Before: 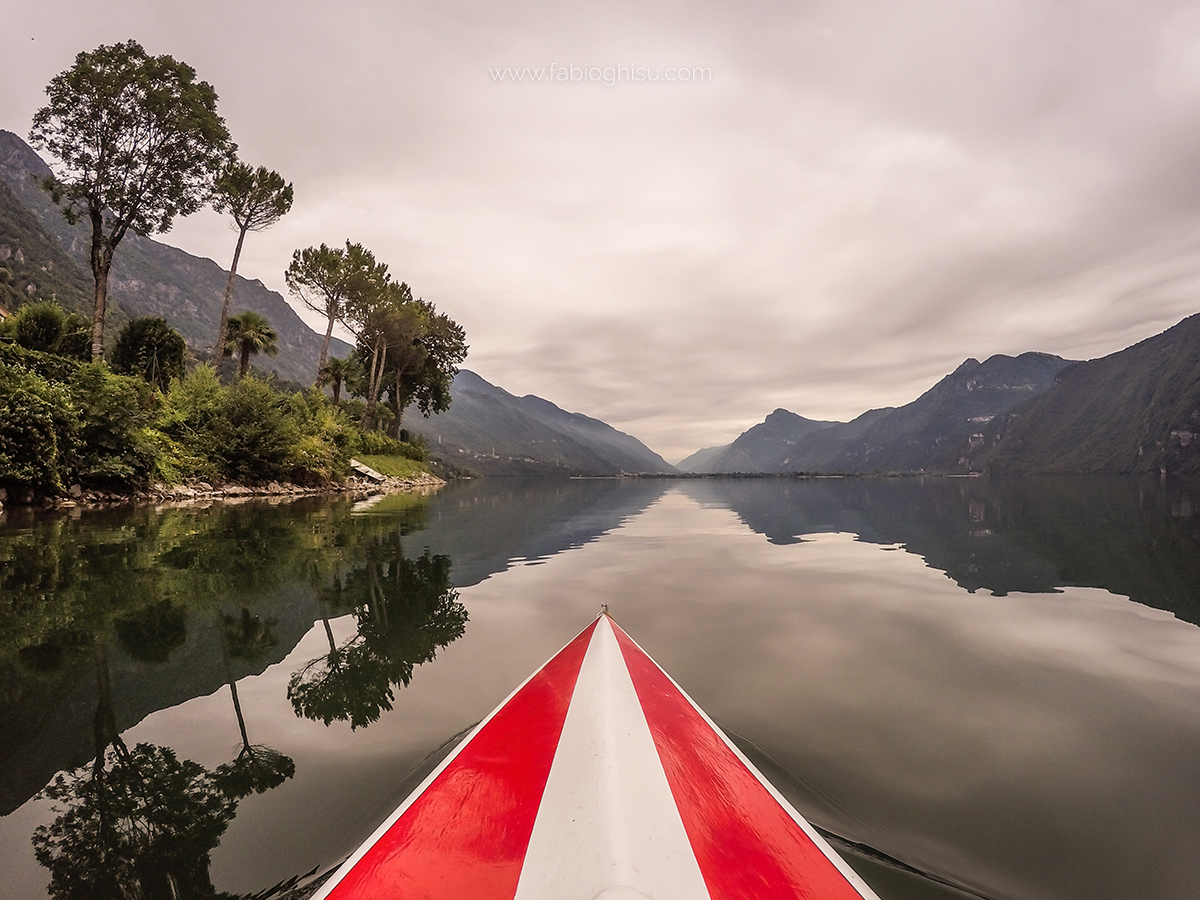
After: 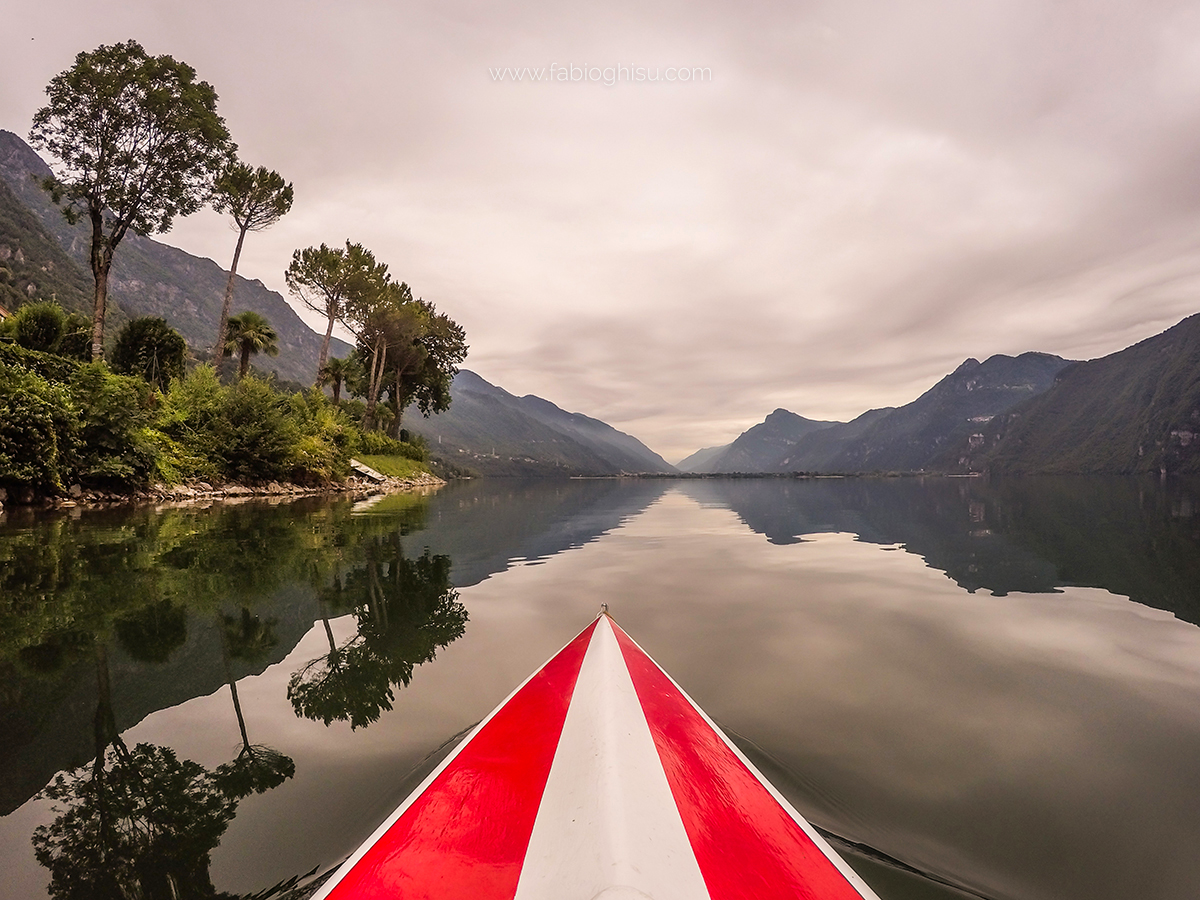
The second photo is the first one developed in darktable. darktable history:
tone equalizer: on, module defaults
contrast brightness saturation: saturation 0.177
